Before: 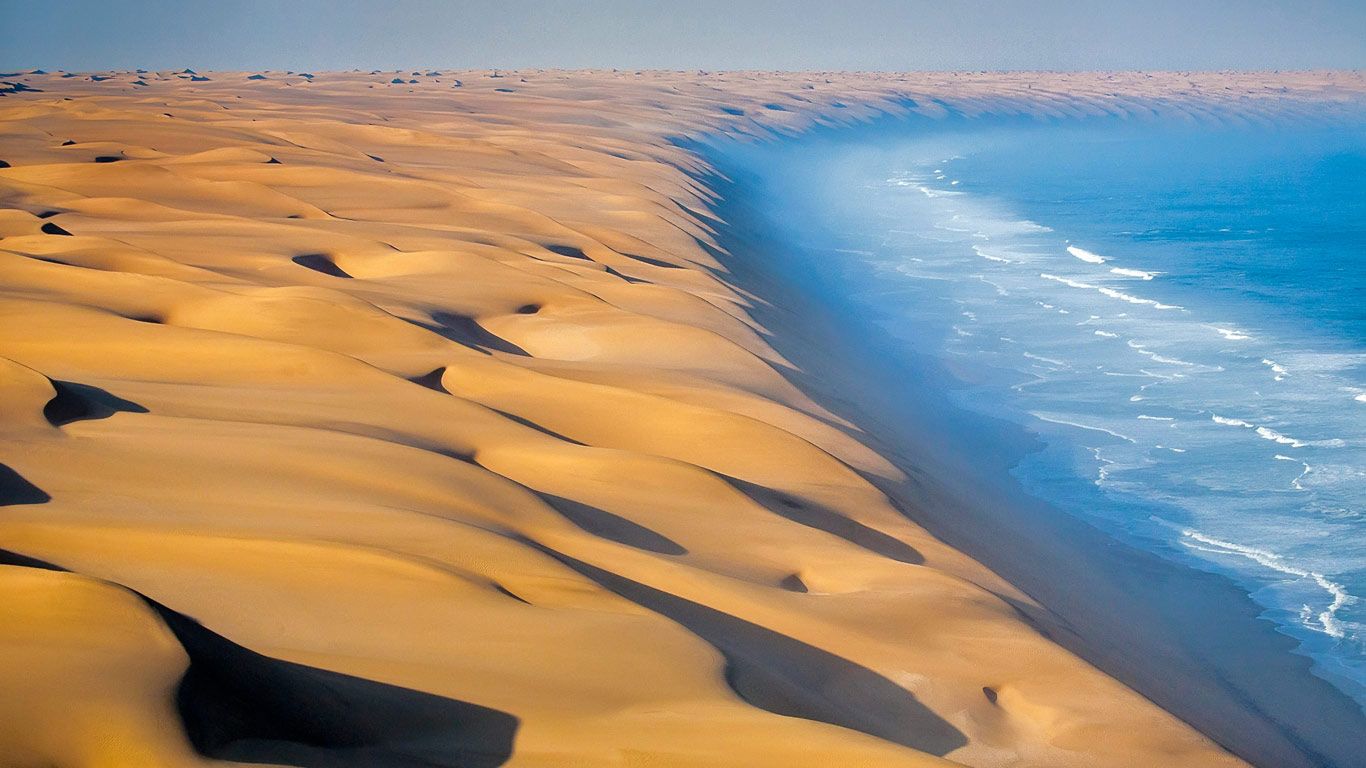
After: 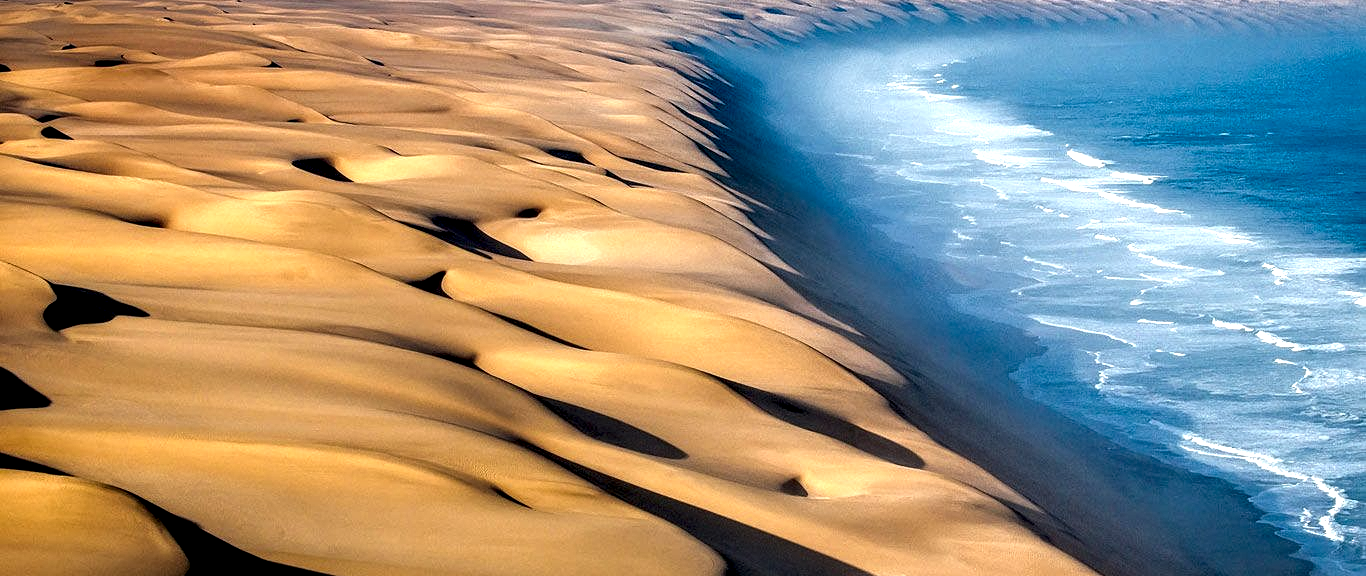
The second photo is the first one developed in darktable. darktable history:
local contrast: shadows 185%, detail 225%
crop and rotate: top 12.5%, bottom 12.5%
